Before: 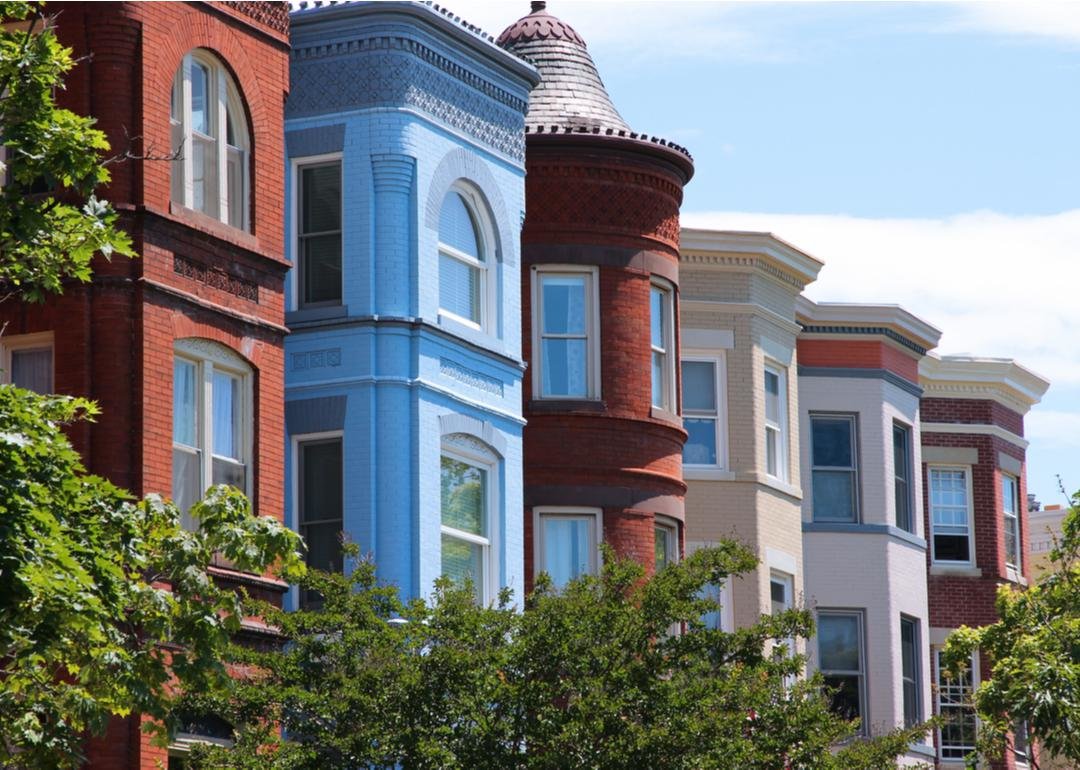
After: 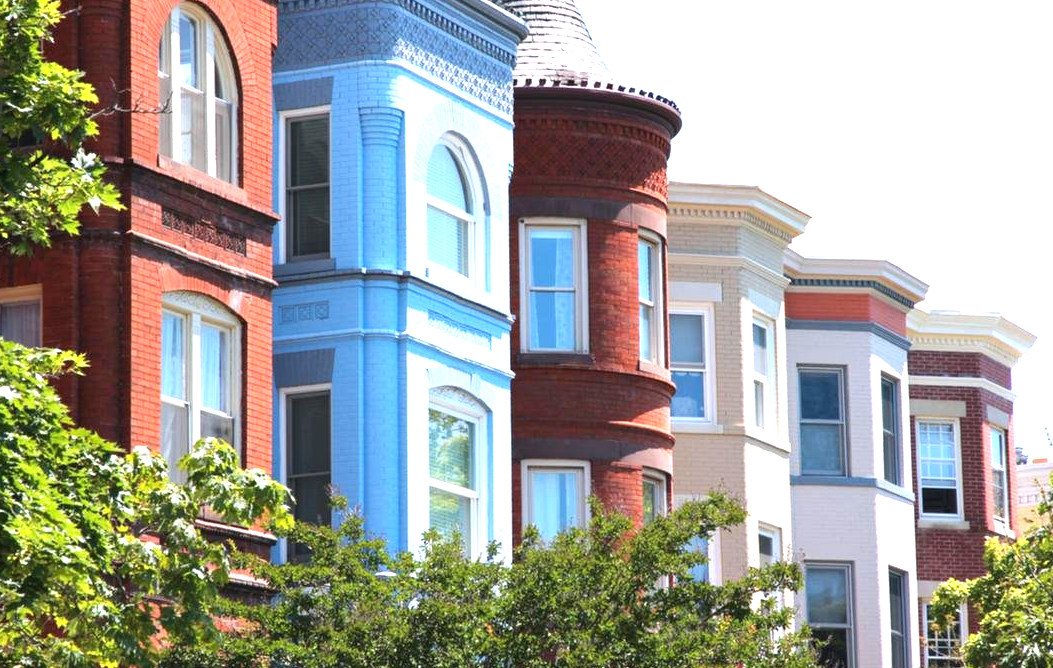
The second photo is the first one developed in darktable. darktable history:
crop: left 1.165%, top 6.17%, right 1.281%, bottom 7.044%
exposure: black level correction 0, exposure 1.2 EV, compensate exposure bias true, compensate highlight preservation false
